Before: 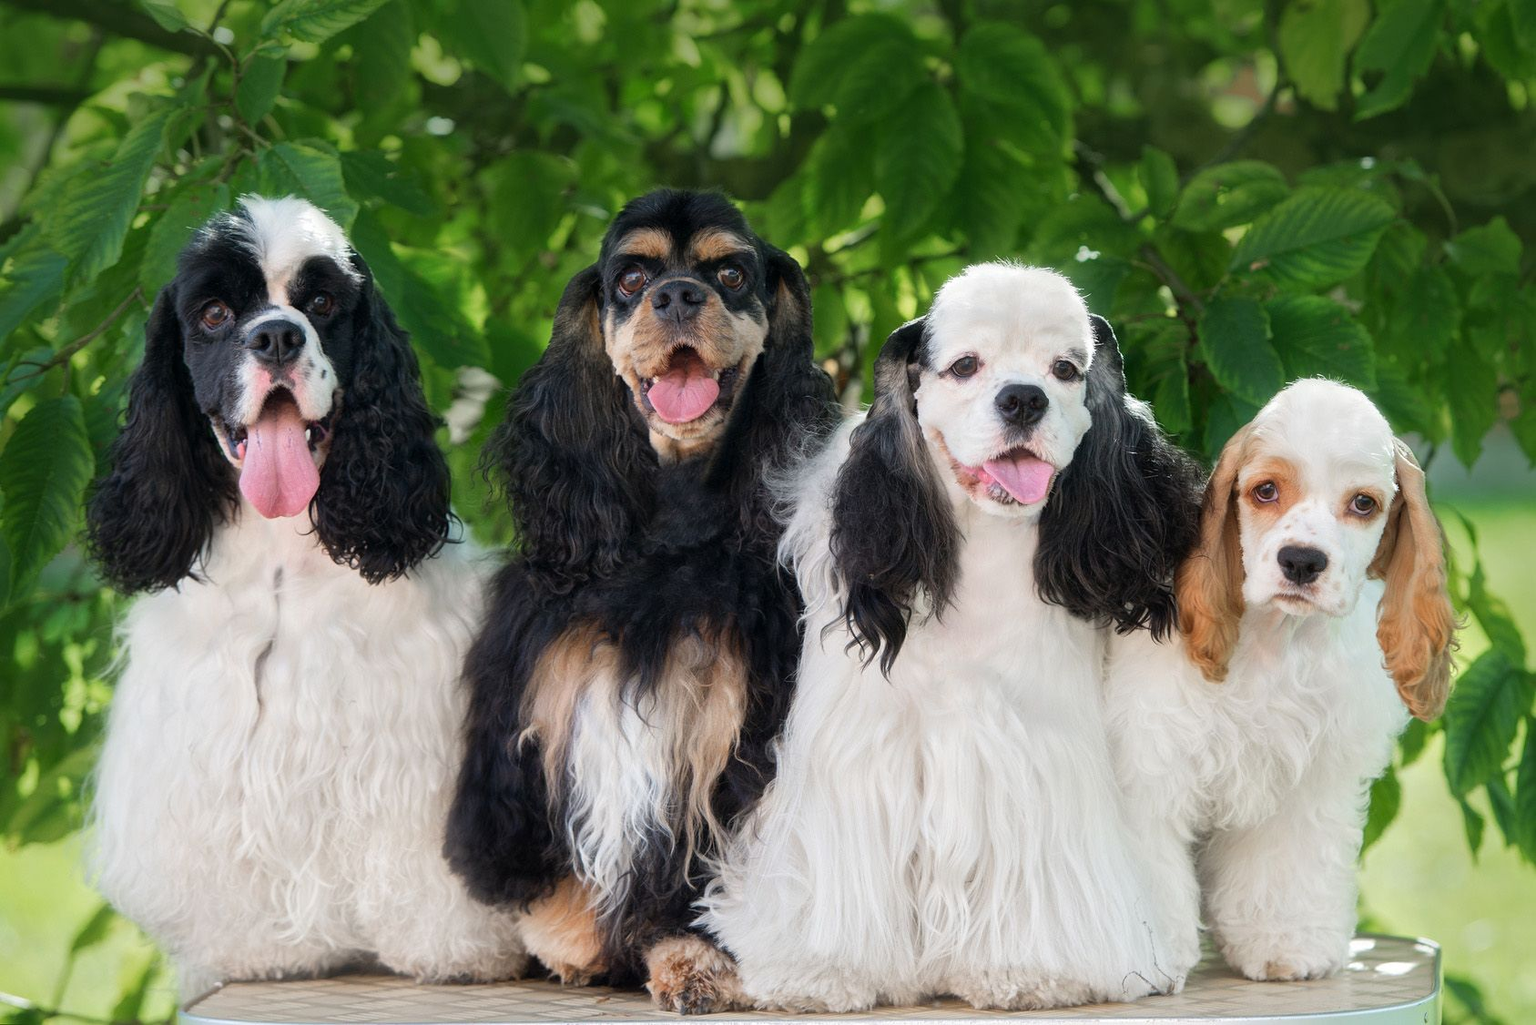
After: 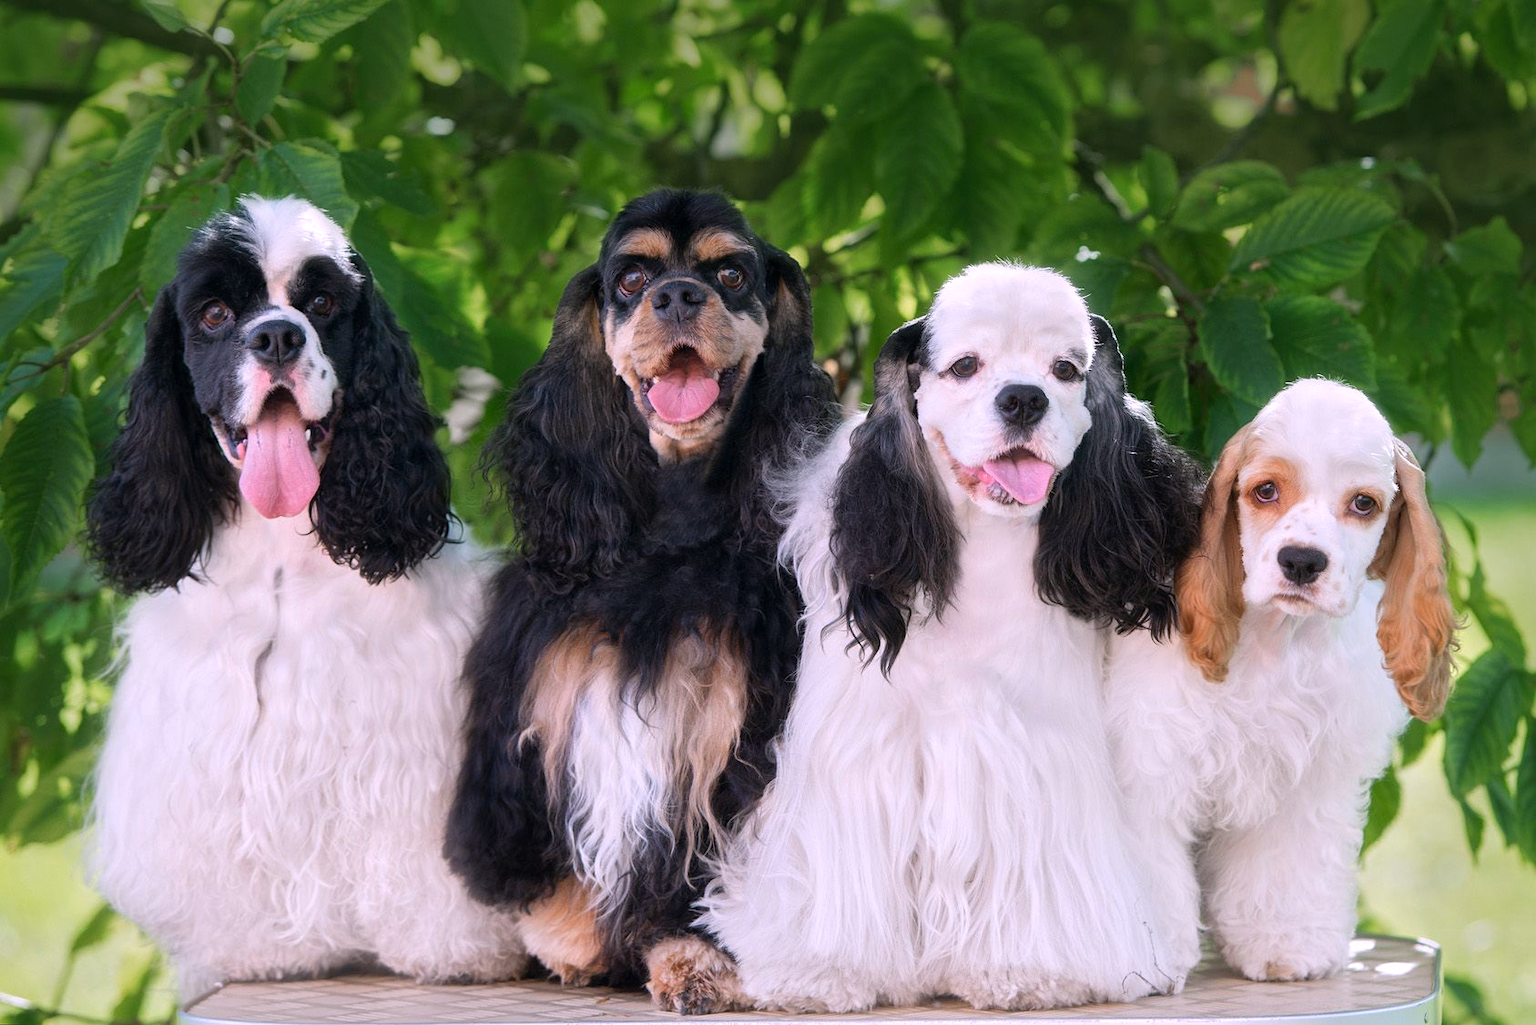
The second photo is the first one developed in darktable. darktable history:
tone equalizer: on, module defaults
white balance: red 1.066, blue 1.119
